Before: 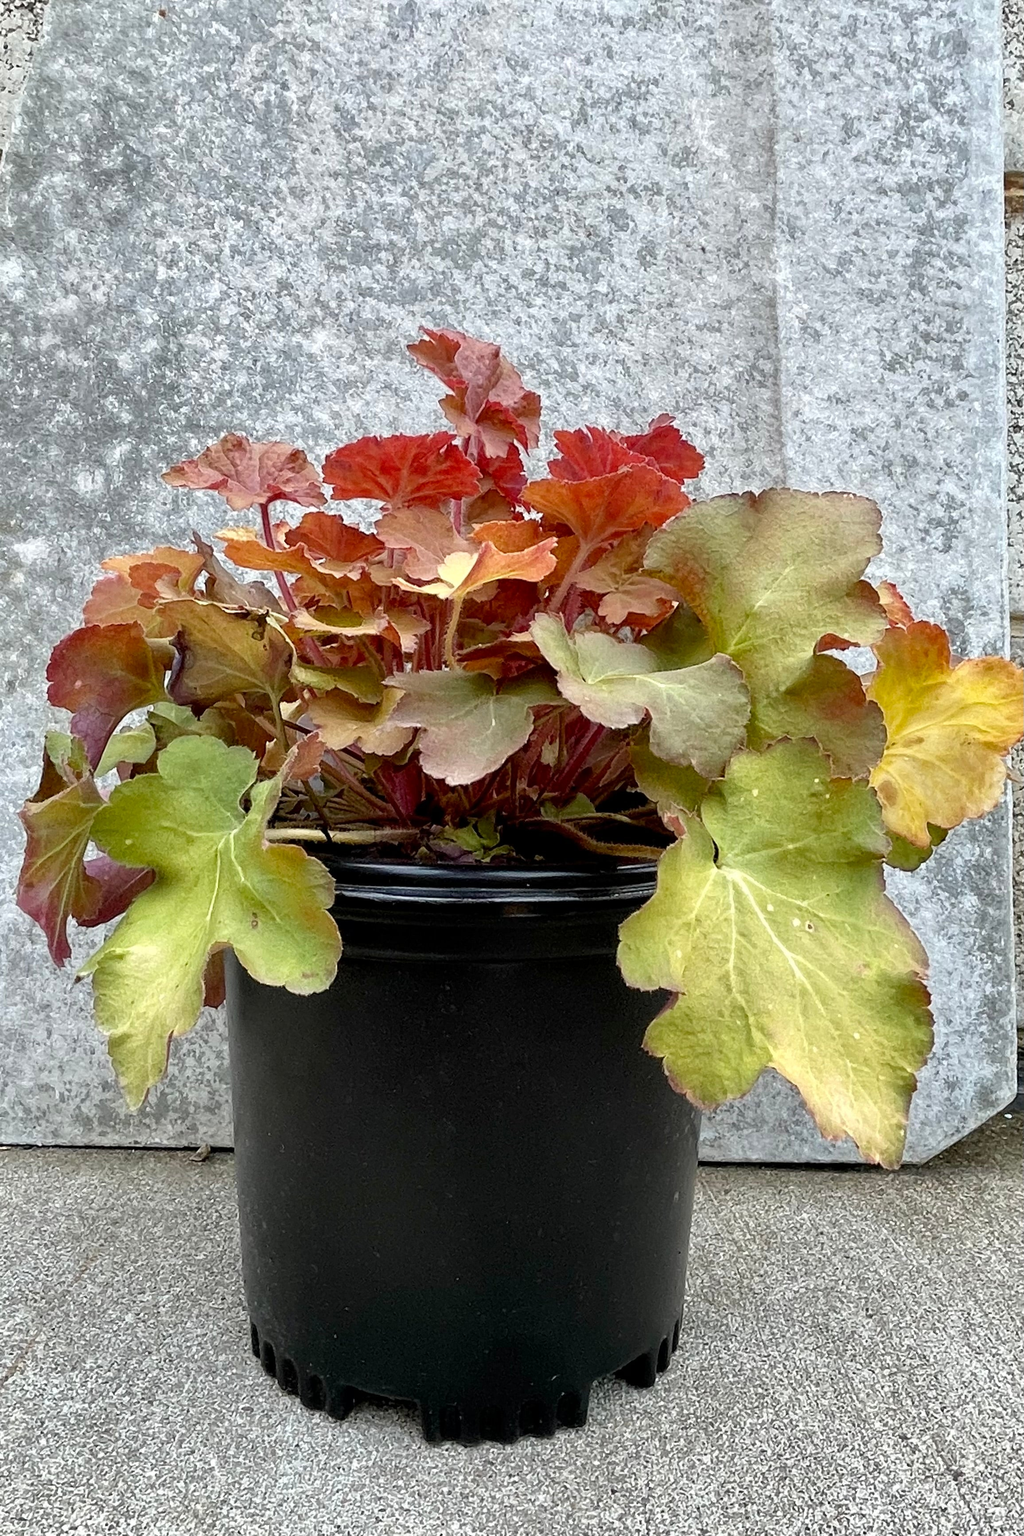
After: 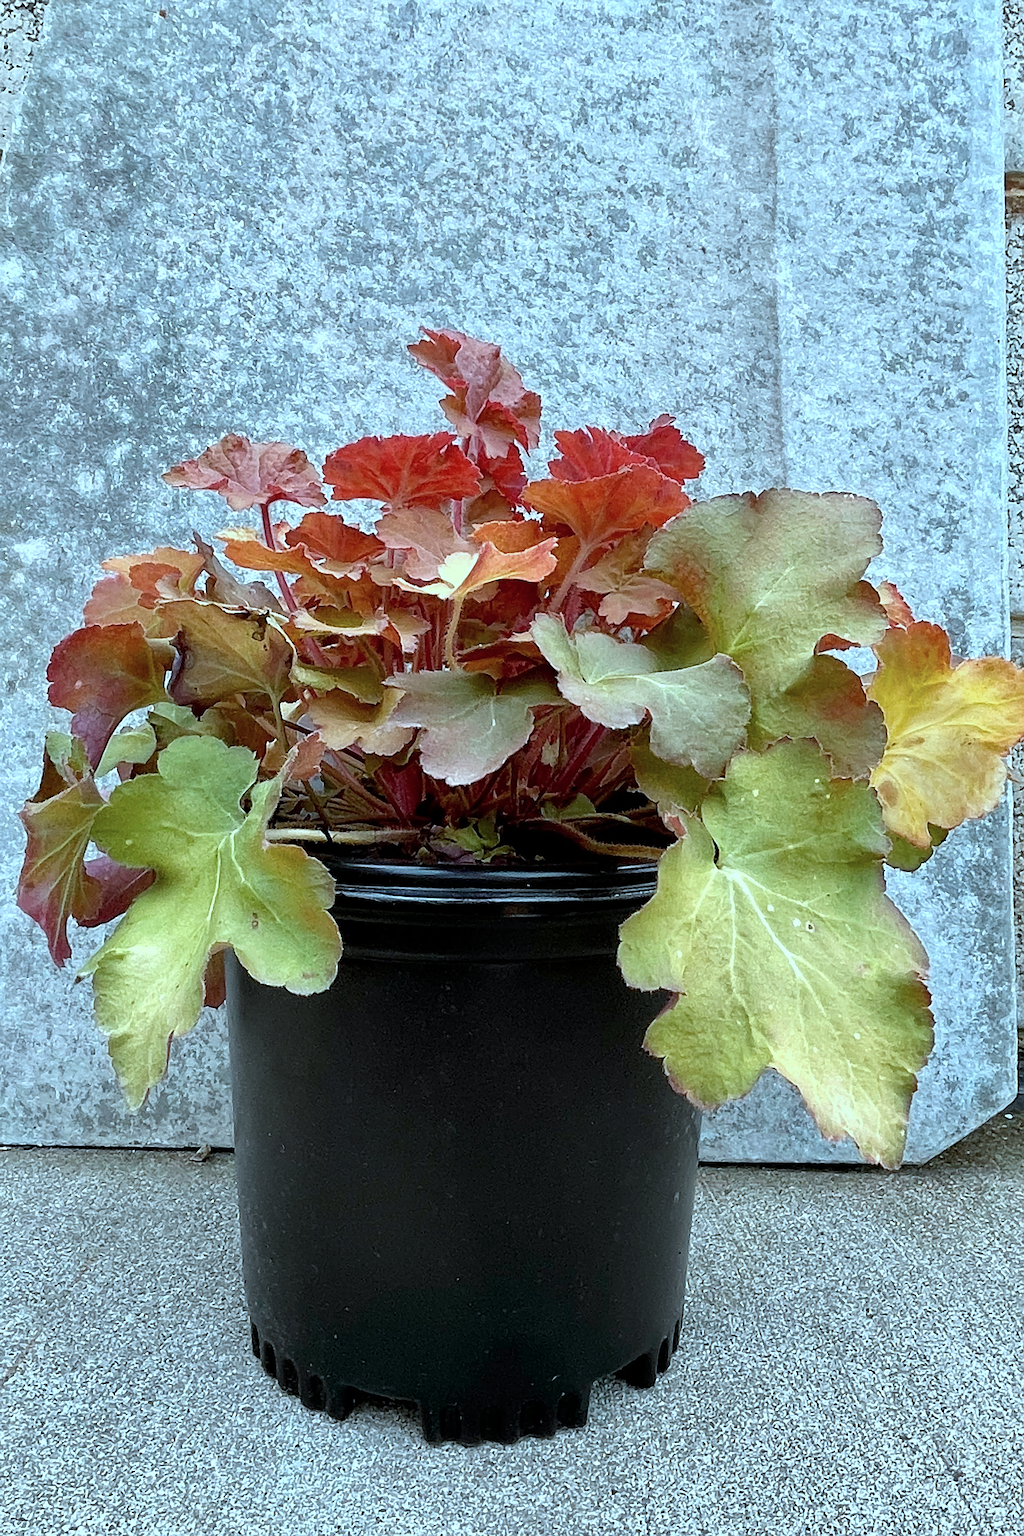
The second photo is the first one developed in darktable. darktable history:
color correction: highlights a* -10.45, highlights b* -19.16
sharpen: on, module defaults
